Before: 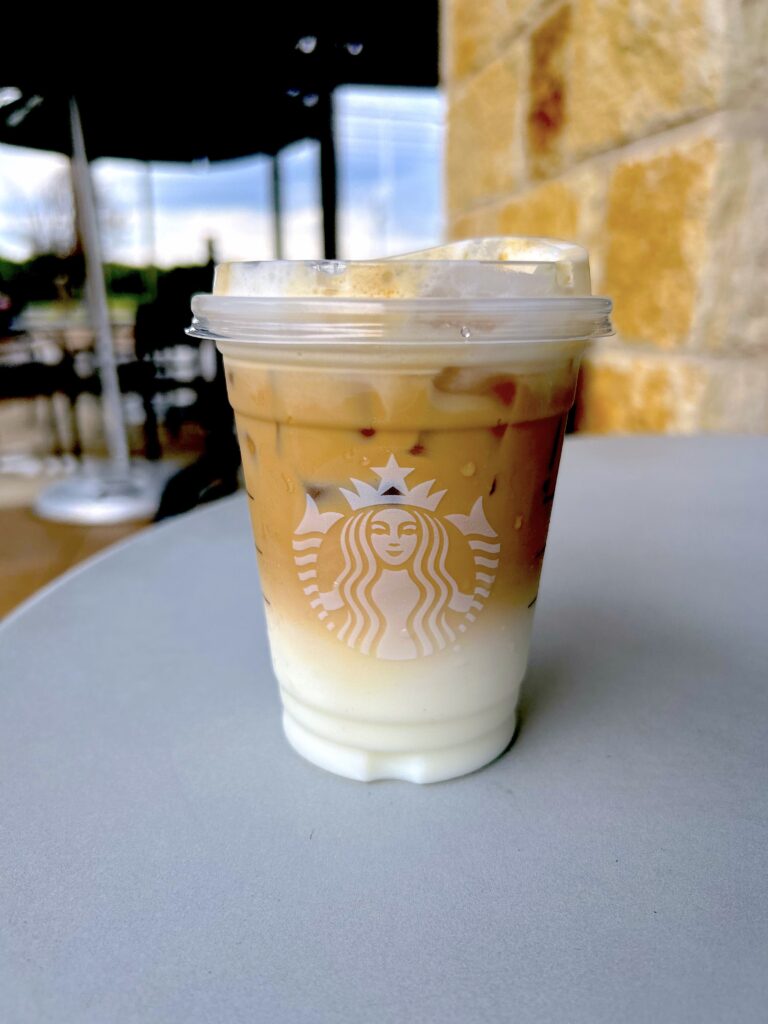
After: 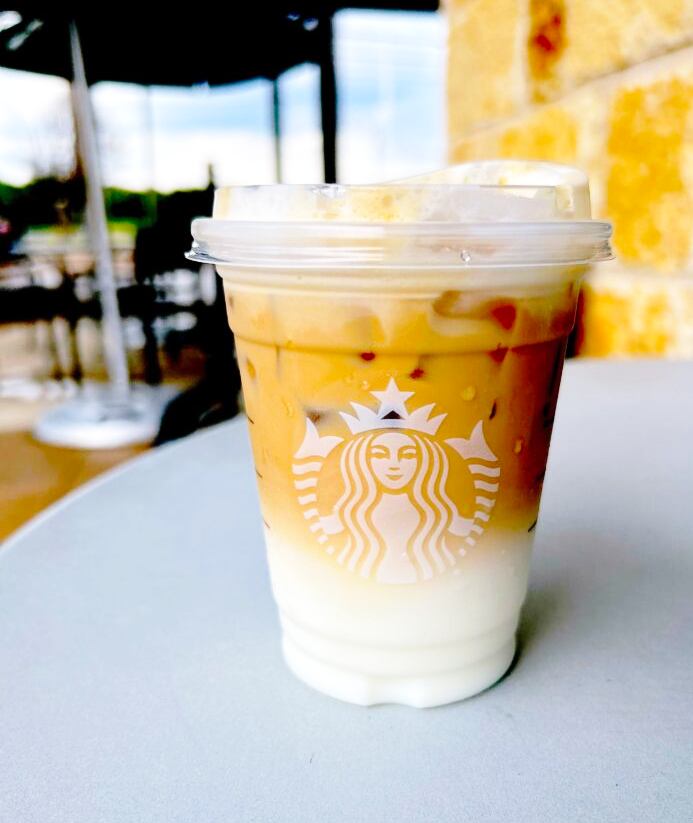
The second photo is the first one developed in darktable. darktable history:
base curve: curves: ch0 [(0, 0) (0.028, 0.03) (0.121, 0.232) (0.46, 0.748) (0.859, 0.968) (1, 1)], preserve colors none
crop: top 7.476%, right 9.712%, bottom 12.087%
